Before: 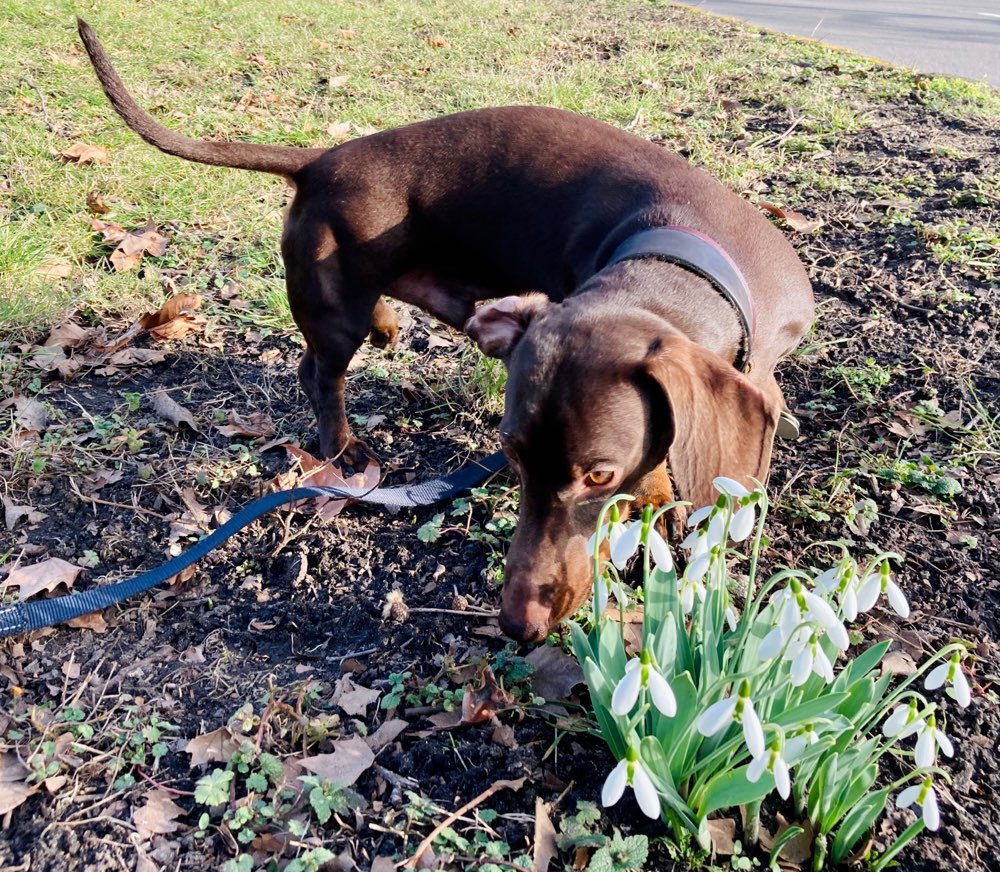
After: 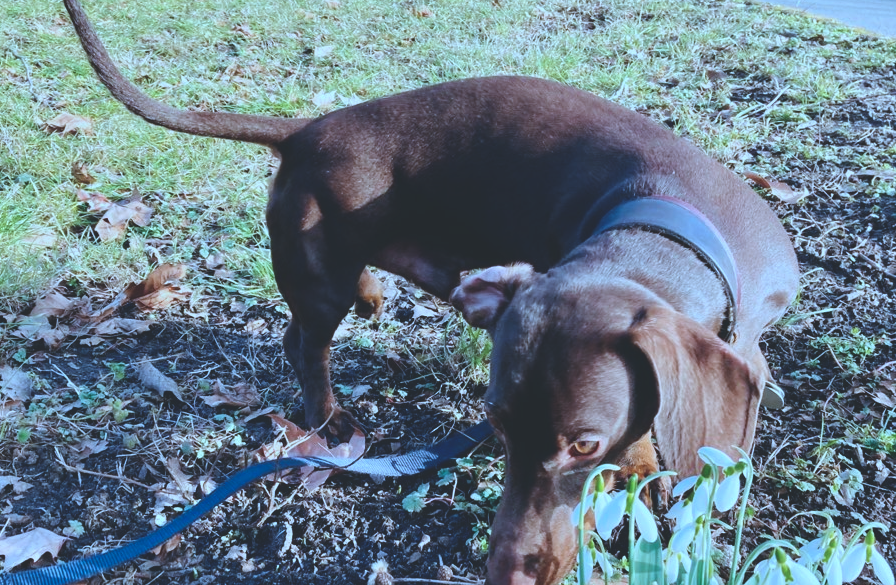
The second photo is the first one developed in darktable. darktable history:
white balance: red 0.931, blue 1.11
exposure: black level correction -0.025, exposure -0.117 EV, compensate highlight preservation false
color correction: highlights a* -9.73, highlights b* -21.22
crop: left 1.509%, top 3.452%, right 7.696%, bottom 28.452%
